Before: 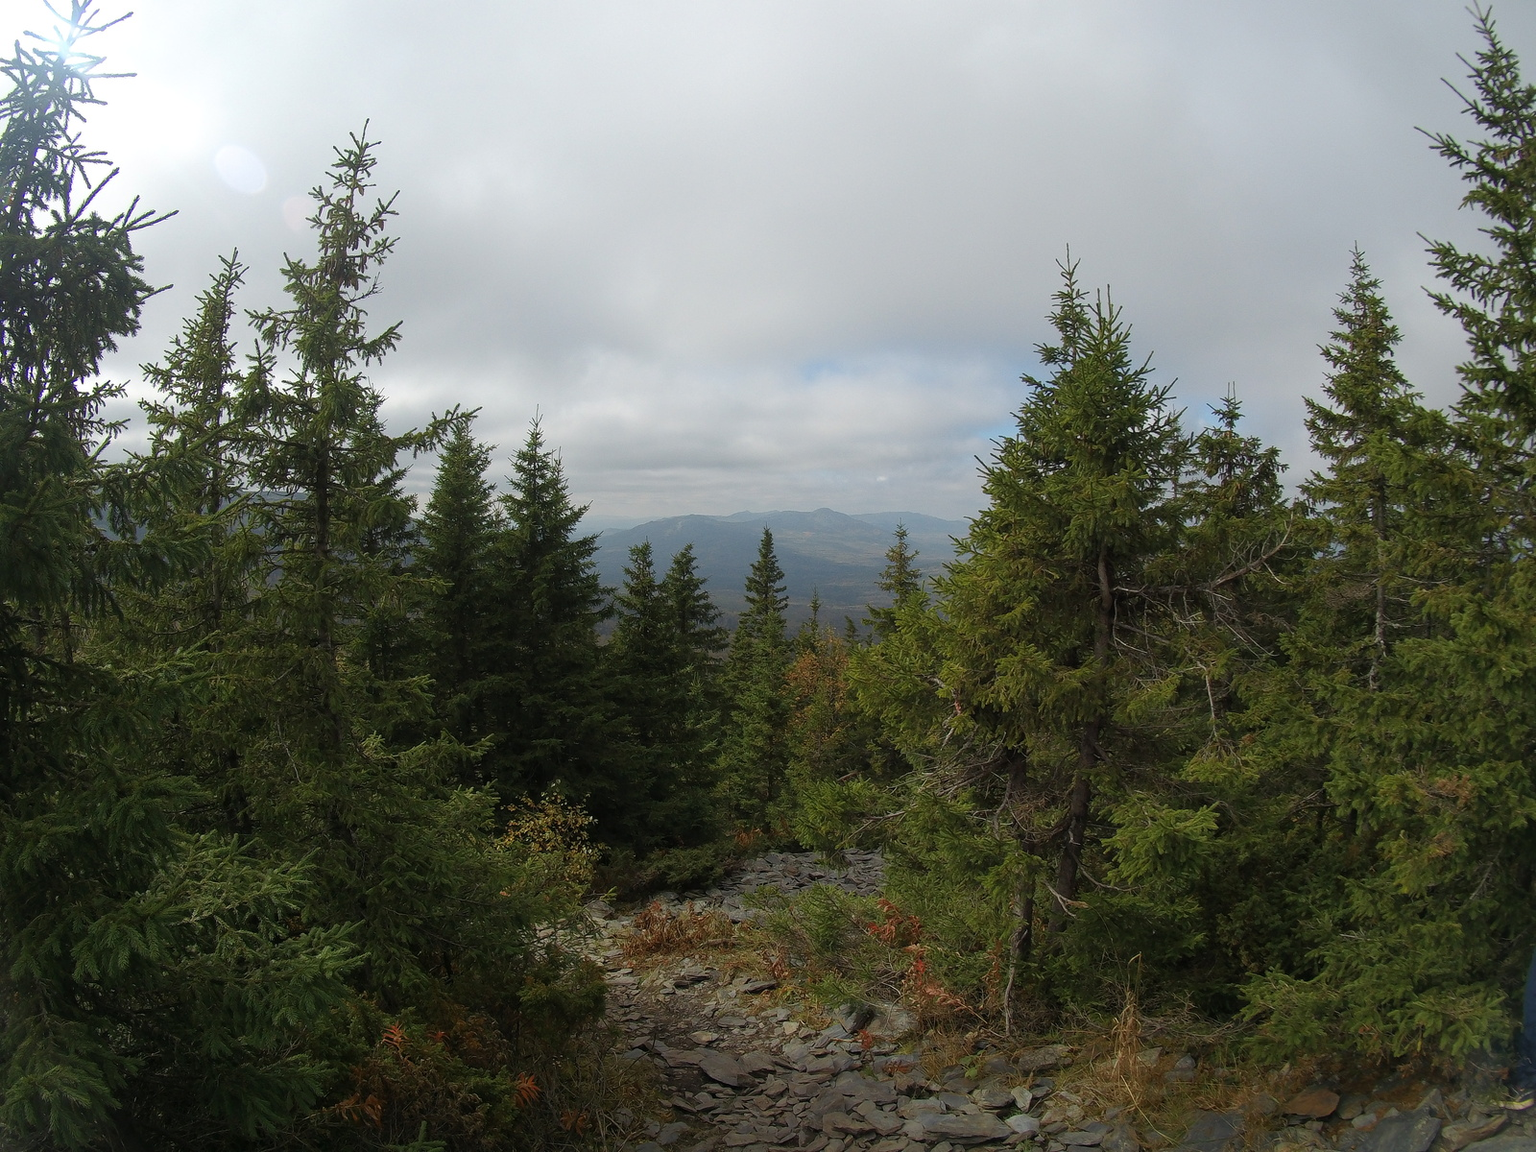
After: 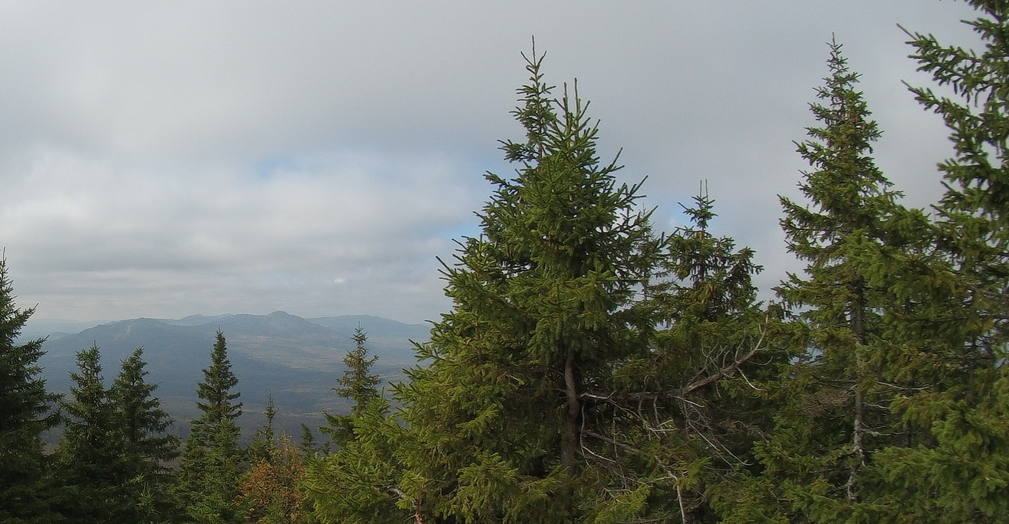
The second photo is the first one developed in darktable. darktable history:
crop: left 36.229%, top 18.203%, right 0.703%, bottom 38.048%
